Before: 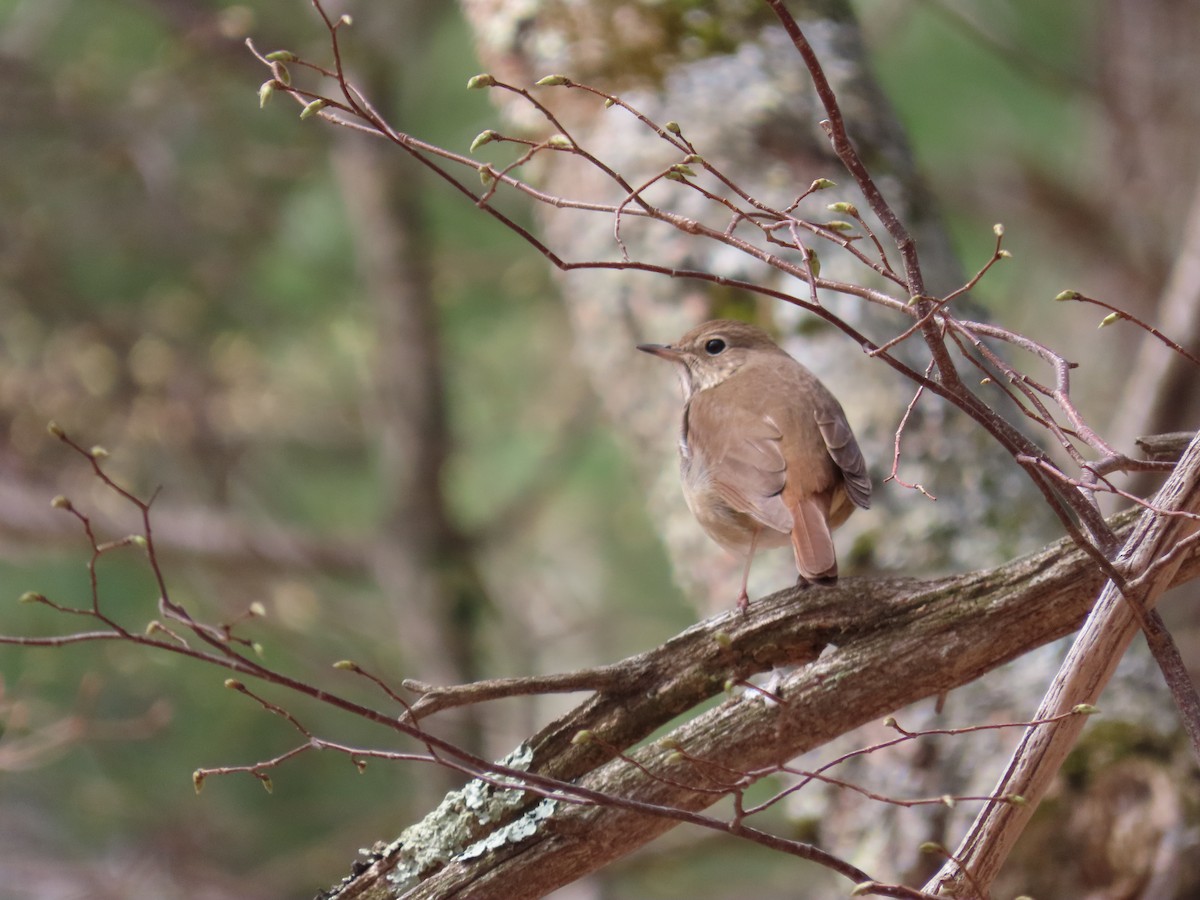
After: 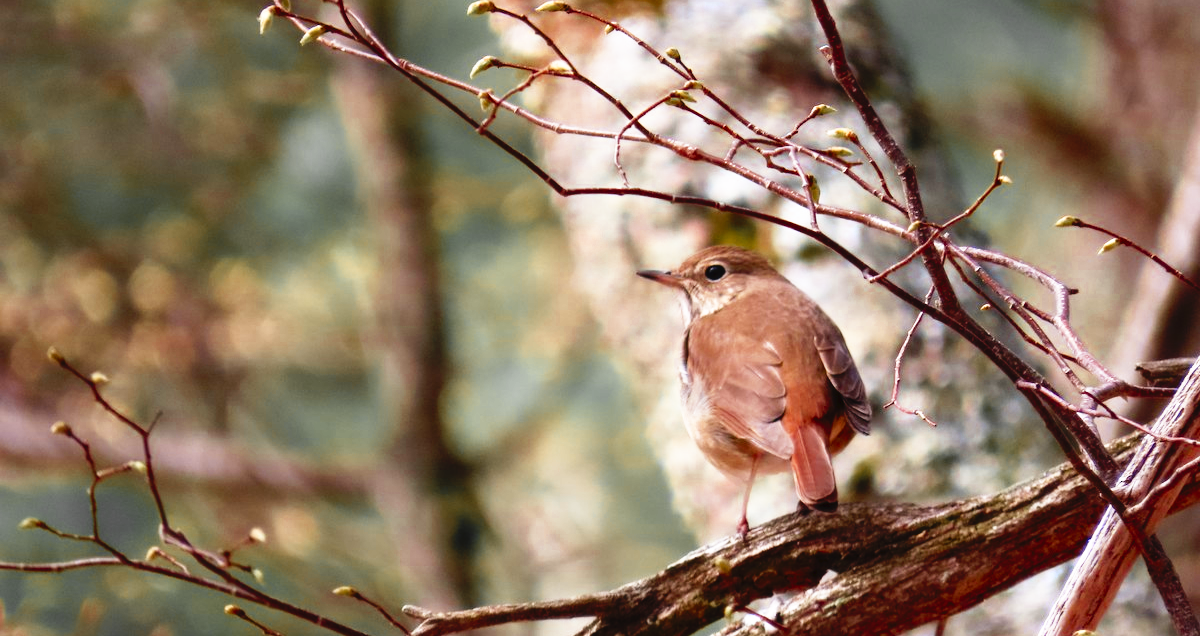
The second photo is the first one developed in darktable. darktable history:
color zones: curves: ch0 [(0, 0.363) (0.128, 0.373) (0.25, 0.5) (0.402, 0.407) (0.521, 0.525) (0.63, 0.559) (0.729, 0.662) (0.867, 0.471)]; ch1 [(0, 0.515) (0.136, 0.618) (0.25, 0.5) (0.378, 0) (0.516, 0) (0.622, 0.593) (0.737, 0.819) (0.87, 0.593)]; ch2 [(0, 0.529) (0.128, 0.471) (0.282, 0.451) (0.386, 0.662) (0.516, 0.525) (0.633, 0.554) (0.75, 0.62) (0.875, 0.441)]
exposure: black level correction 0.001, exposure 0.191 EV, compensate highlight preservation false
crop and rotate: top 8.293%, bottom 20.996%
tone curve: curves: ch0 [(0, 0) (0.003, 0.03) (0.011, 0.022) (0.025, 0.018) (0.044, 0.031) (0.069, 0.035) (0.1, 0.04) (0.136, 0.046) (0.177, 0.063) (0.224, 0.087) (0.277, 0.15) (0.335, 0.252) (0.399, 0.354) (0.468, 0.475) (0.543, 0.602) (0.623, 0.73) (0.709, 0.856) (0.801, 0.945) (0.898, 0.987) (1, 1)], preserve colors none
